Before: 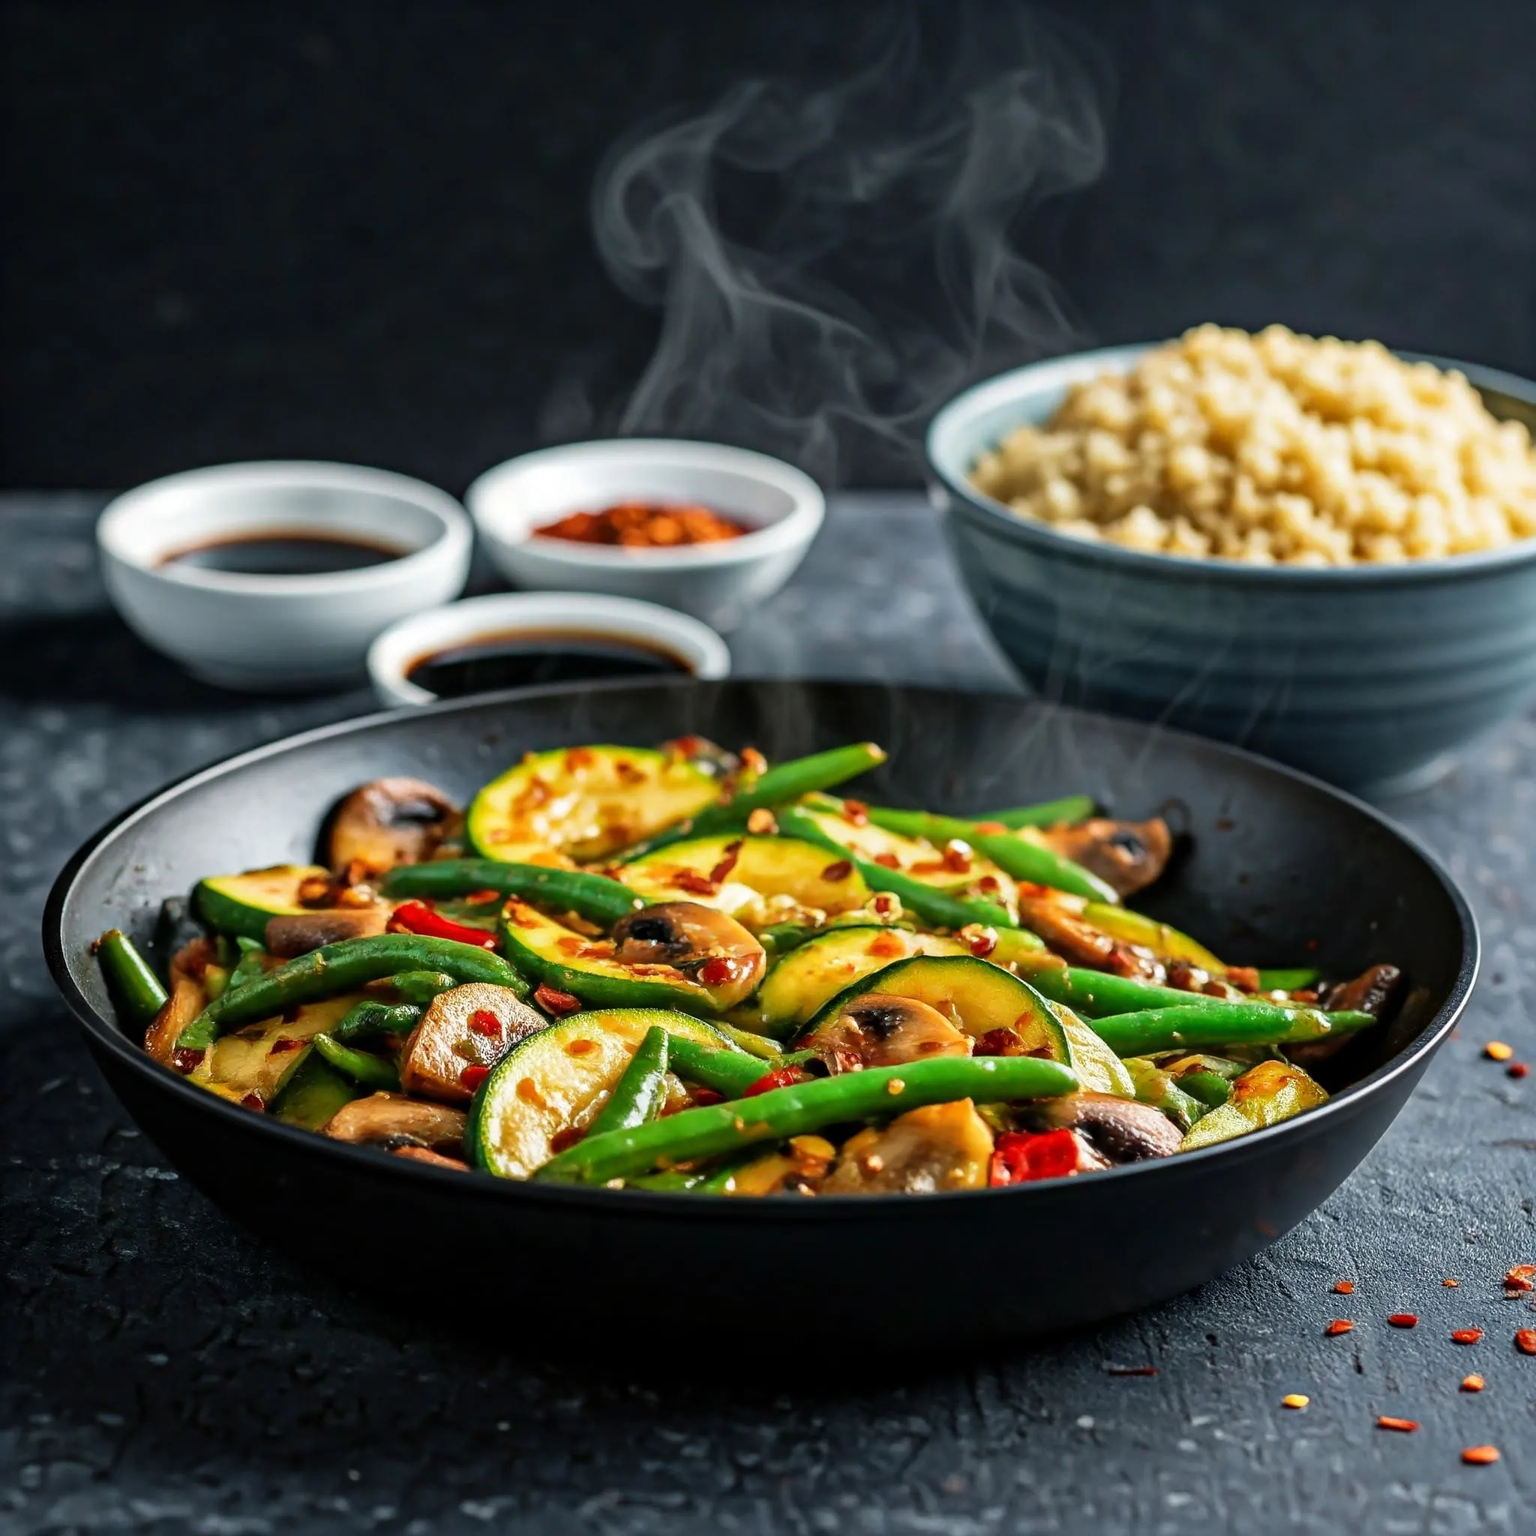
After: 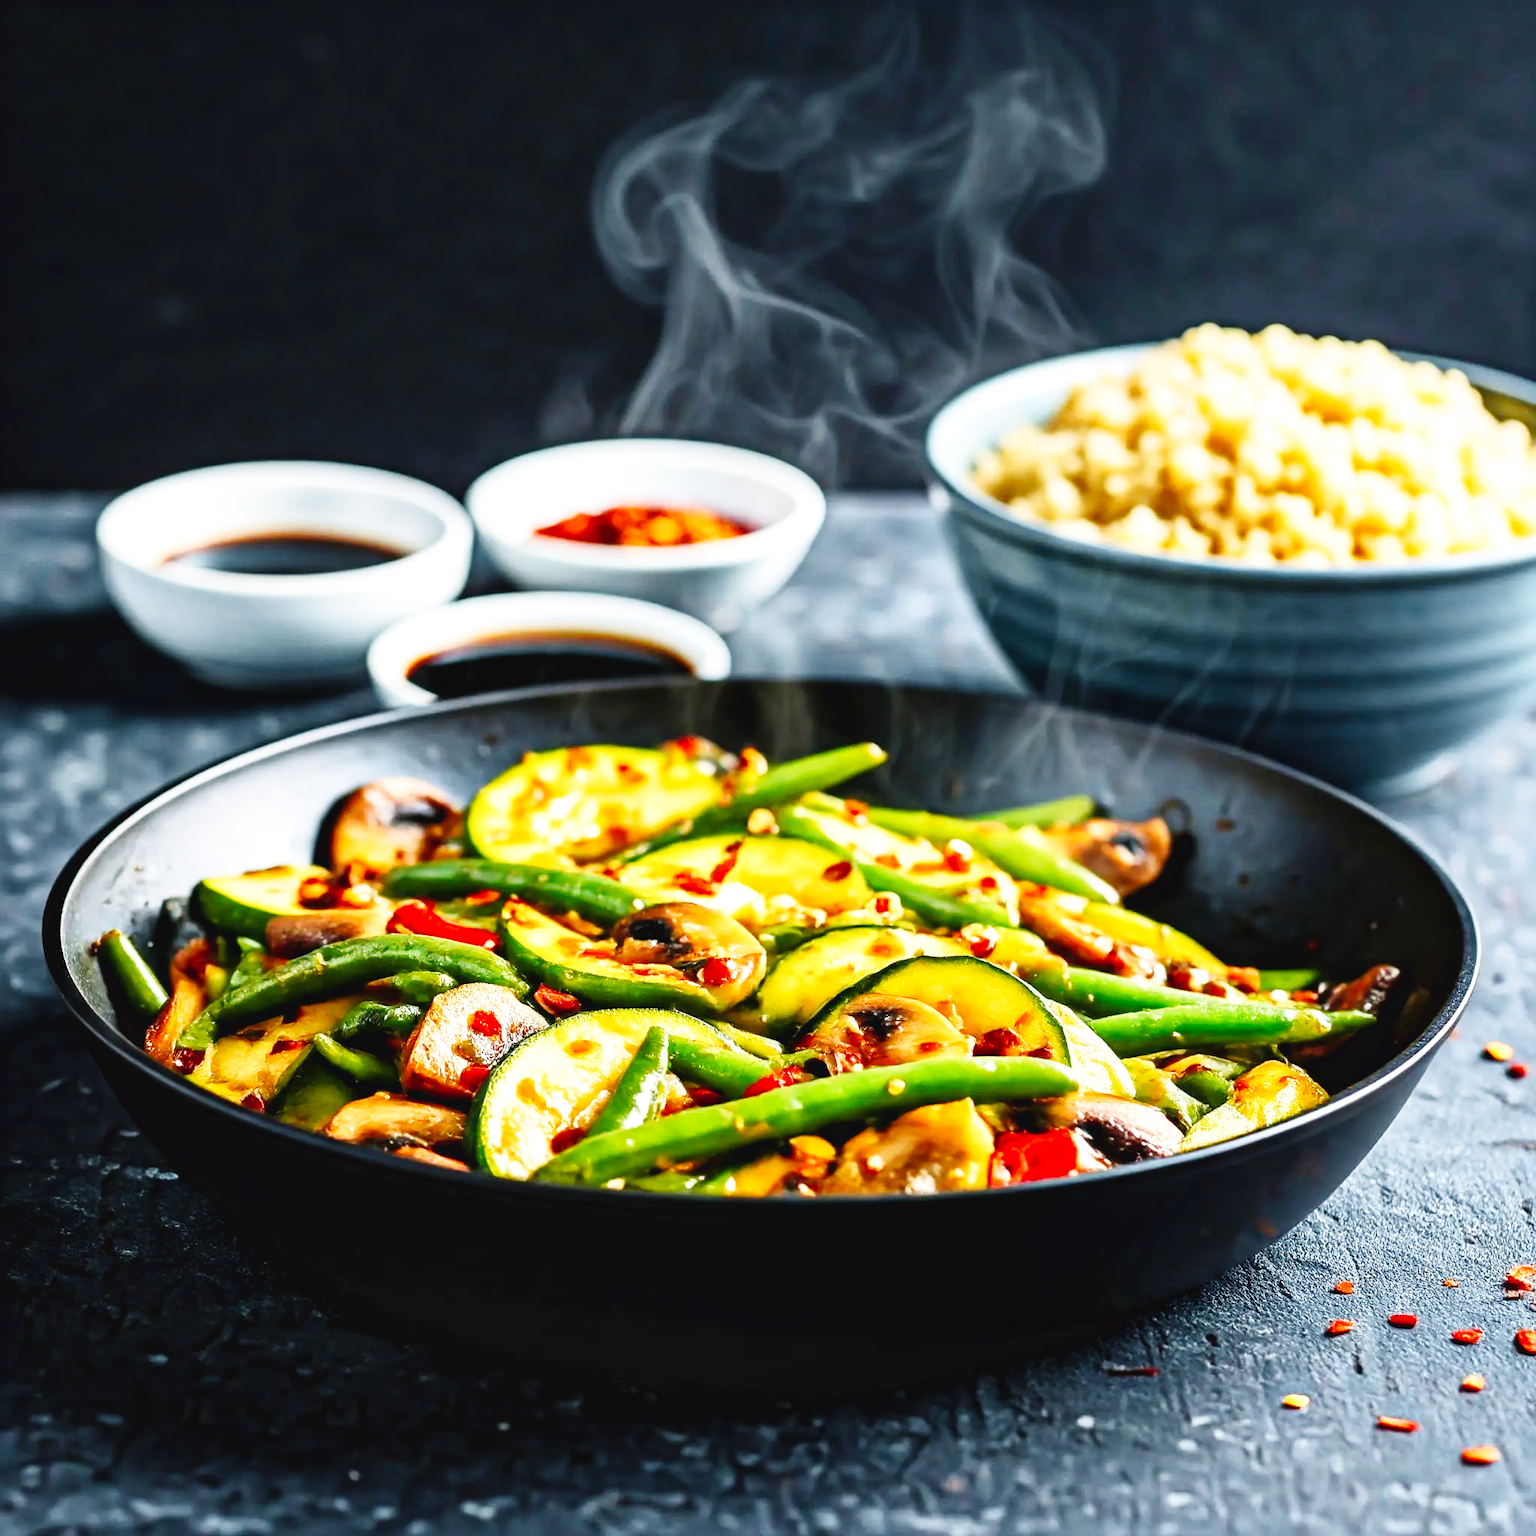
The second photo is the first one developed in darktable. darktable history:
local contrast: mode bilateral grid, contrast 100, coarseness 100, detail 108%, midtone range 0.2
base curve: curves: ch0 [(0, 0.003) (0.001, 0.002) (0.006, 0.004) (0.02, 0.022) (0.048, 0.086) (0.094, 0.234) (0.162, 0.431) (0.258, 0.629) (0.385, 0.8) (0.548, 0.918) (0.751, 0.988) (1, 1)], preserve colors none
tone curve: curves: ch0 [(0, 0.024) (0.119, 0.146) (0.474, 0.464) (0.718, 0.721) (0.817, 0.839) (1, 0.998)]; ch1 [(0, 0) (0.377, 0.416) (0.439, 0.451) (0.477, 0.477) (0.501, 0.503) (0.538, 0.544) (0.58, 0.602) (0.664, 0.676) (0.783, 0.804) (1, 1)]; ch2 [(0, 0) (0.38, 0.405) (0.463, 0.456) (0.498, 0.497) (0.524, 0.535) (0.578, 0.576) (0.648, 0.665) (1, 1)], color space Lab, independent channels, preserve colors none
